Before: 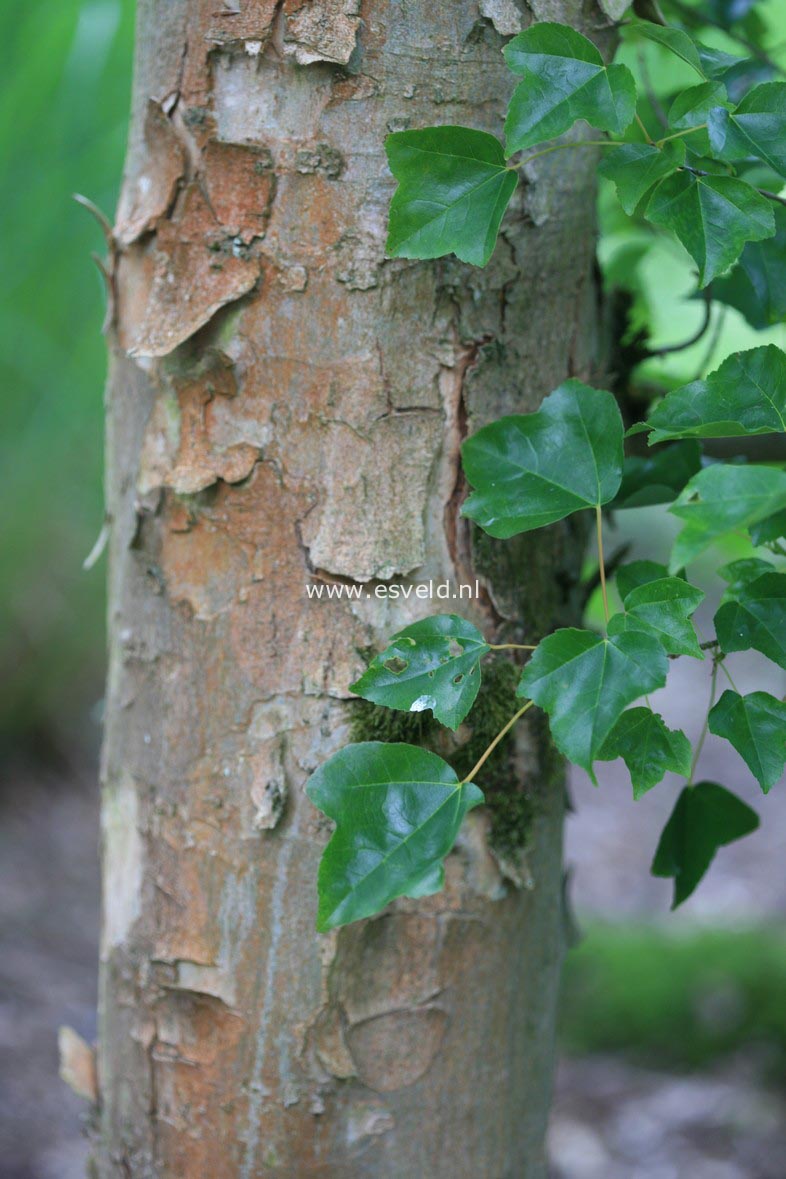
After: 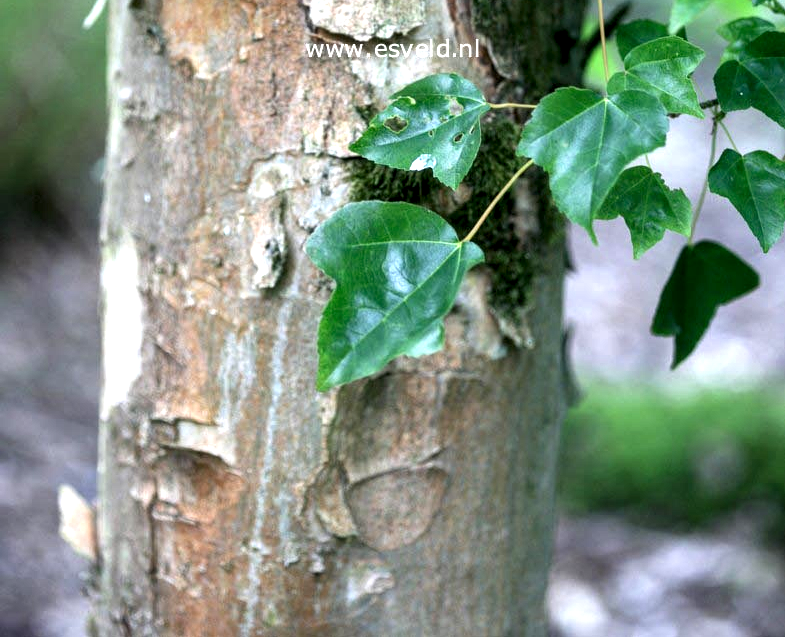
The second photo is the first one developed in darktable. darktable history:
exposure: black level correction 0, exposure 0.691 EV, compensate highlight preservation false
crop and rotate: top 45.914%, right 0.087%
shadows and highlights: low approximation 0.01, soften with gaussian
local contrast: highlights 80%, shadows 58%, detail 174%, midtone range 0.602
